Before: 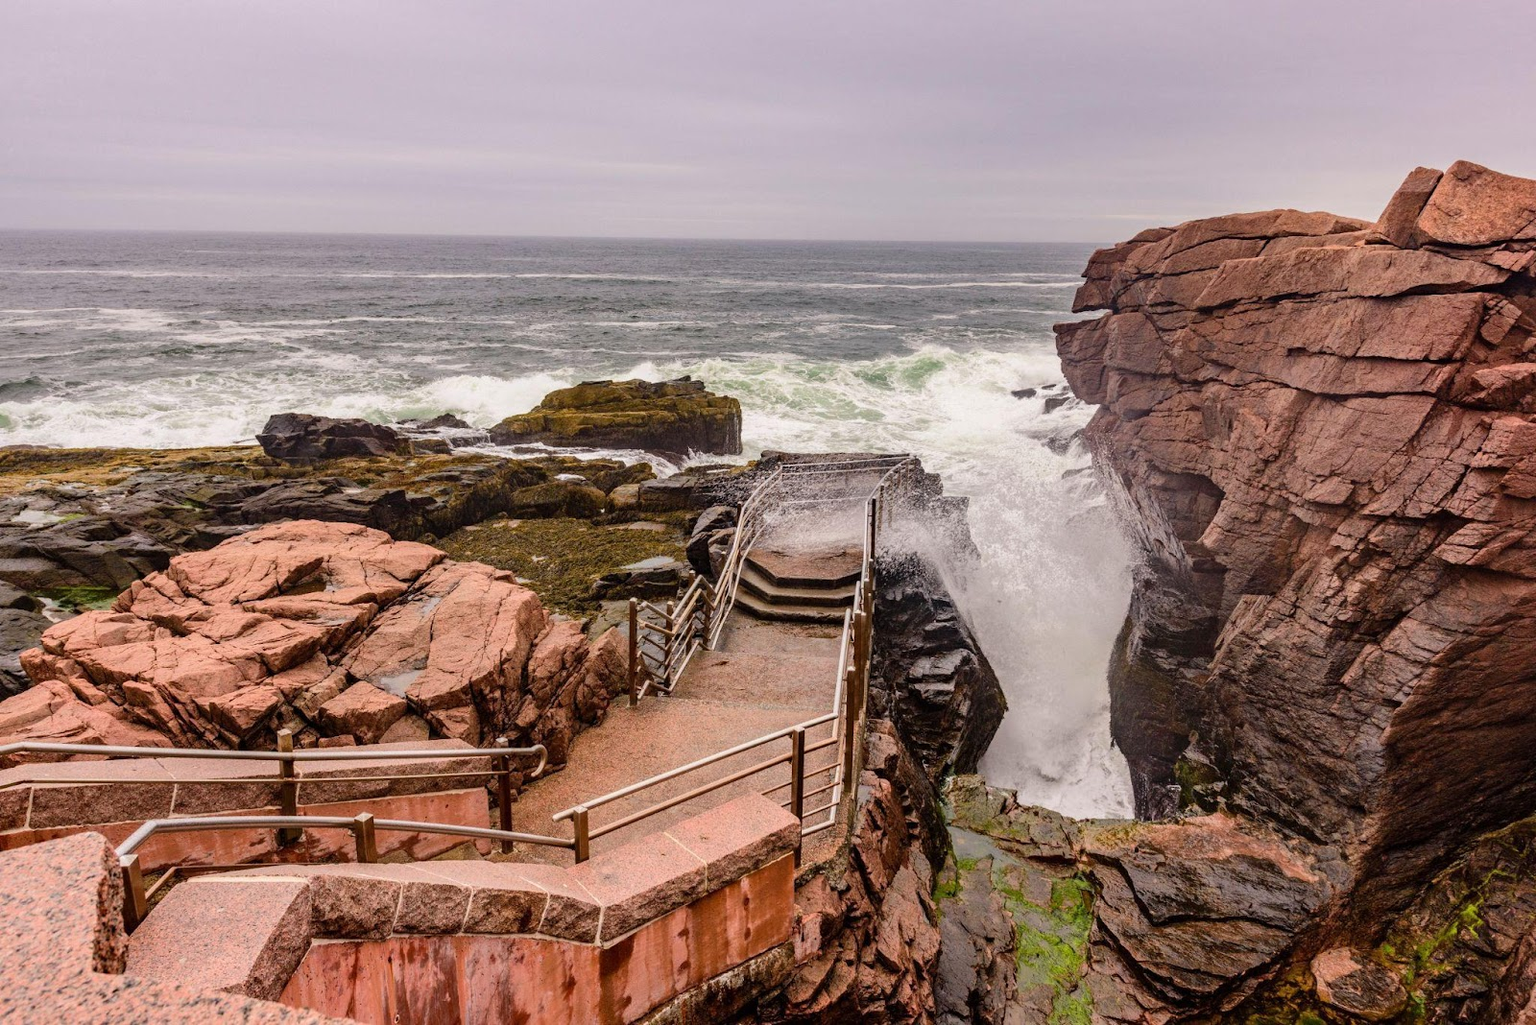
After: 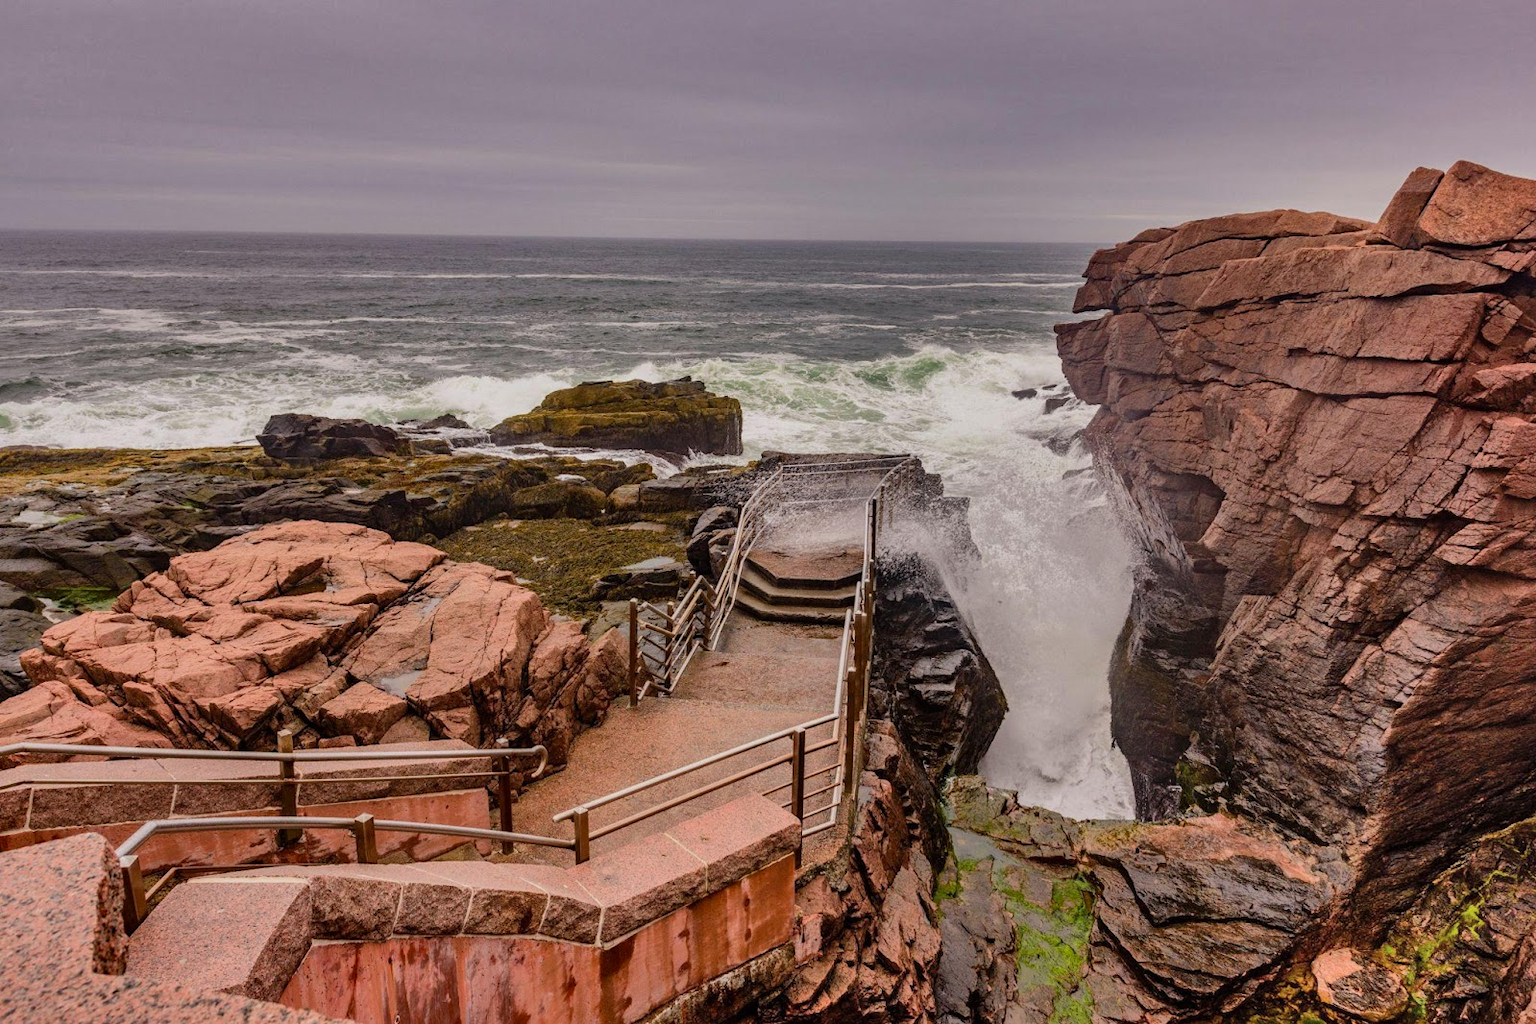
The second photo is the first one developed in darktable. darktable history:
shadows and highlights: shadows 80.73, white point adjustment -9.07, highlights -61.46, soften with gaussian
